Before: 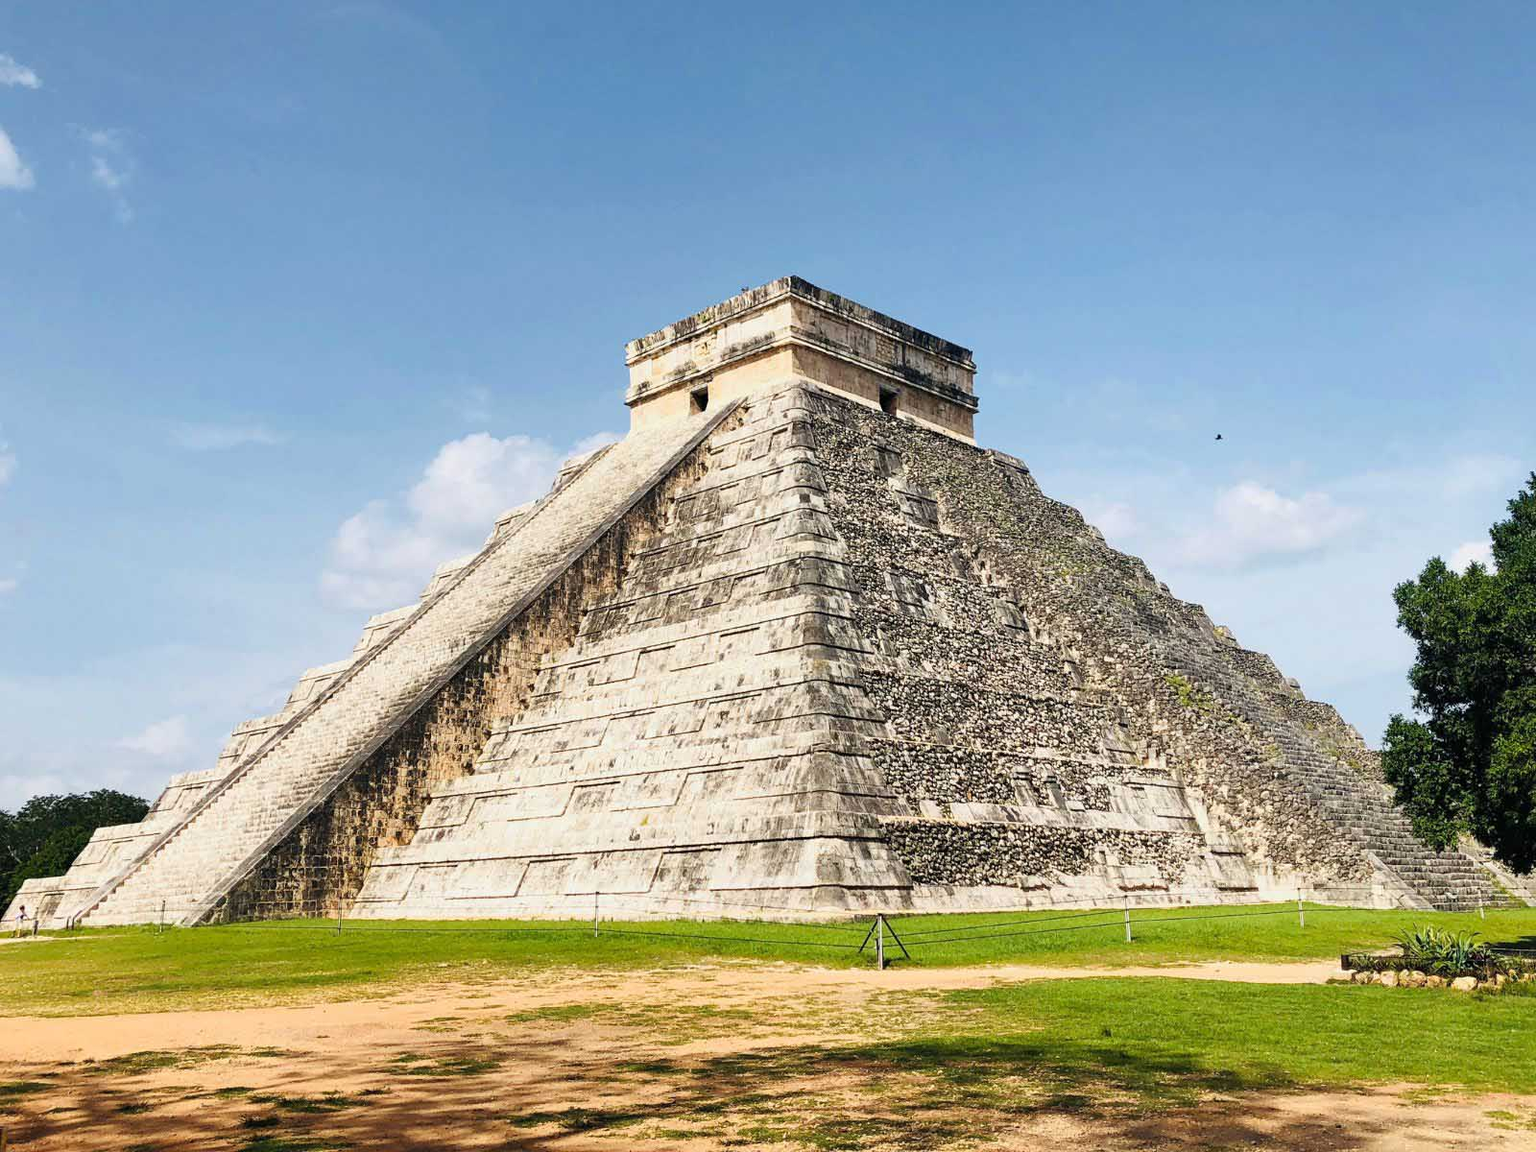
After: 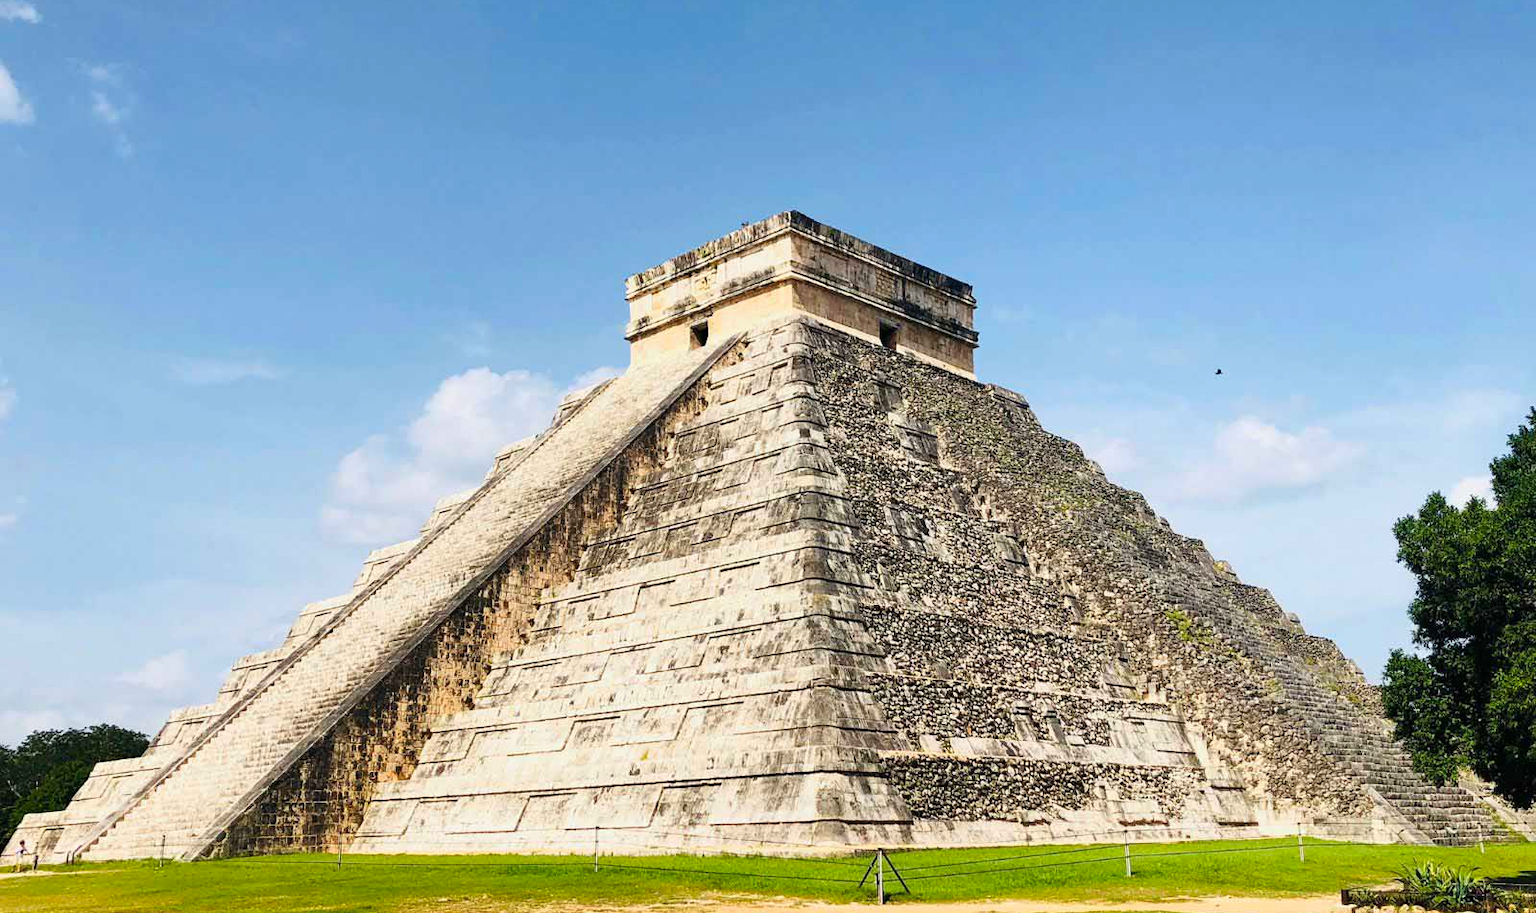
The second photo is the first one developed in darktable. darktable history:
contrast brightness saturation: contrast 0.08, saturation 0.2
crop and rotate: top 5.667%, bottom 14.937%
